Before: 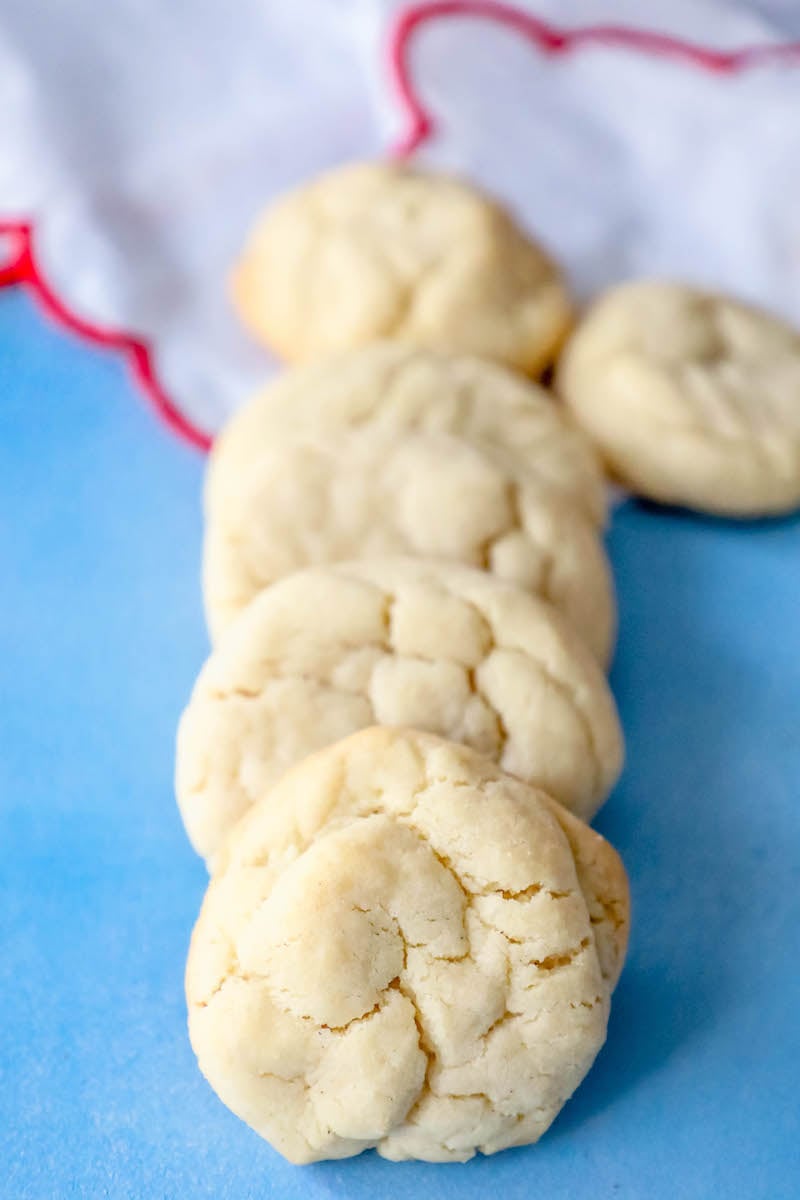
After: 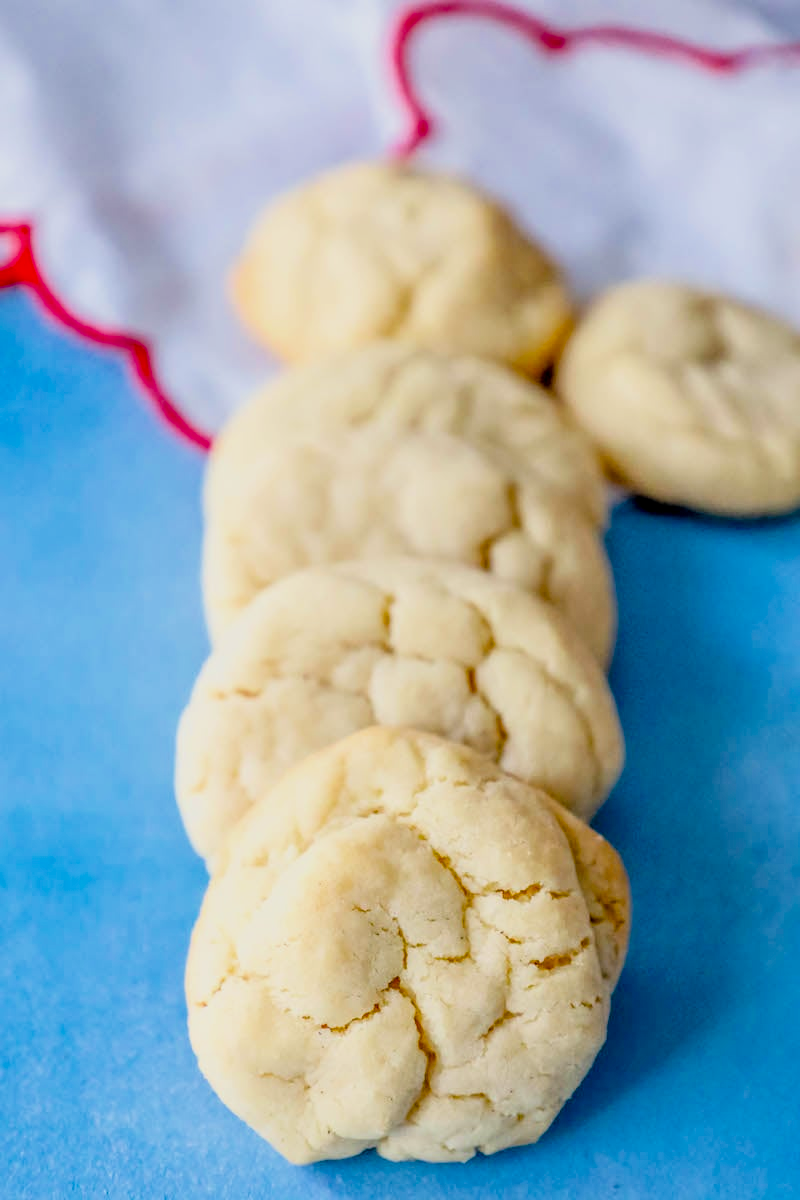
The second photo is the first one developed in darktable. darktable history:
local contrast: highlights 0%, shadows 0%, detail 133%
filmic rgb: black relative exposure -7.75 EV, white relative exposure 4.4 EV, threshold 3 EV, target black luminance 0%, hardness 3.76, latitude 50.51%, contrast 1.074, highlights saturation mix 10%, shadows ↔ highlights balance -0.22%, color science v4 (2020), enable highlight reconstruction true
